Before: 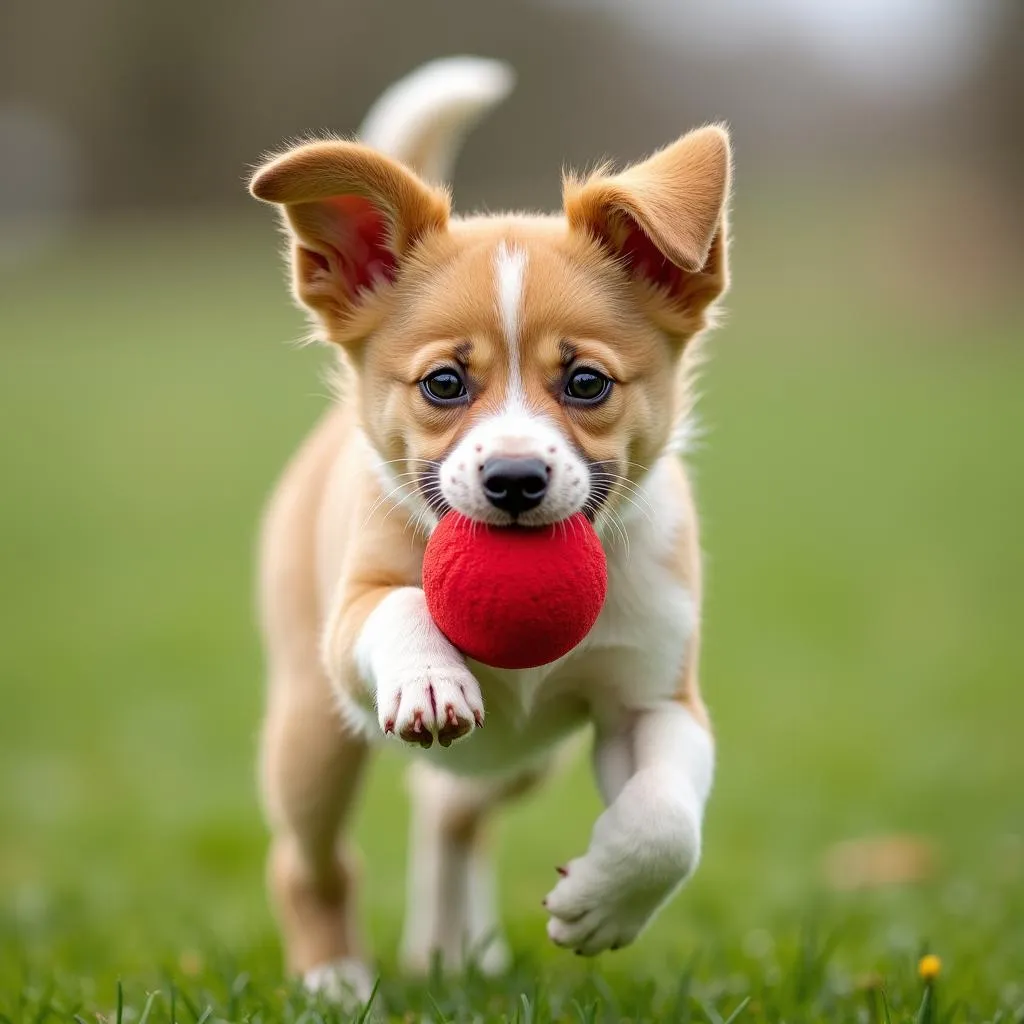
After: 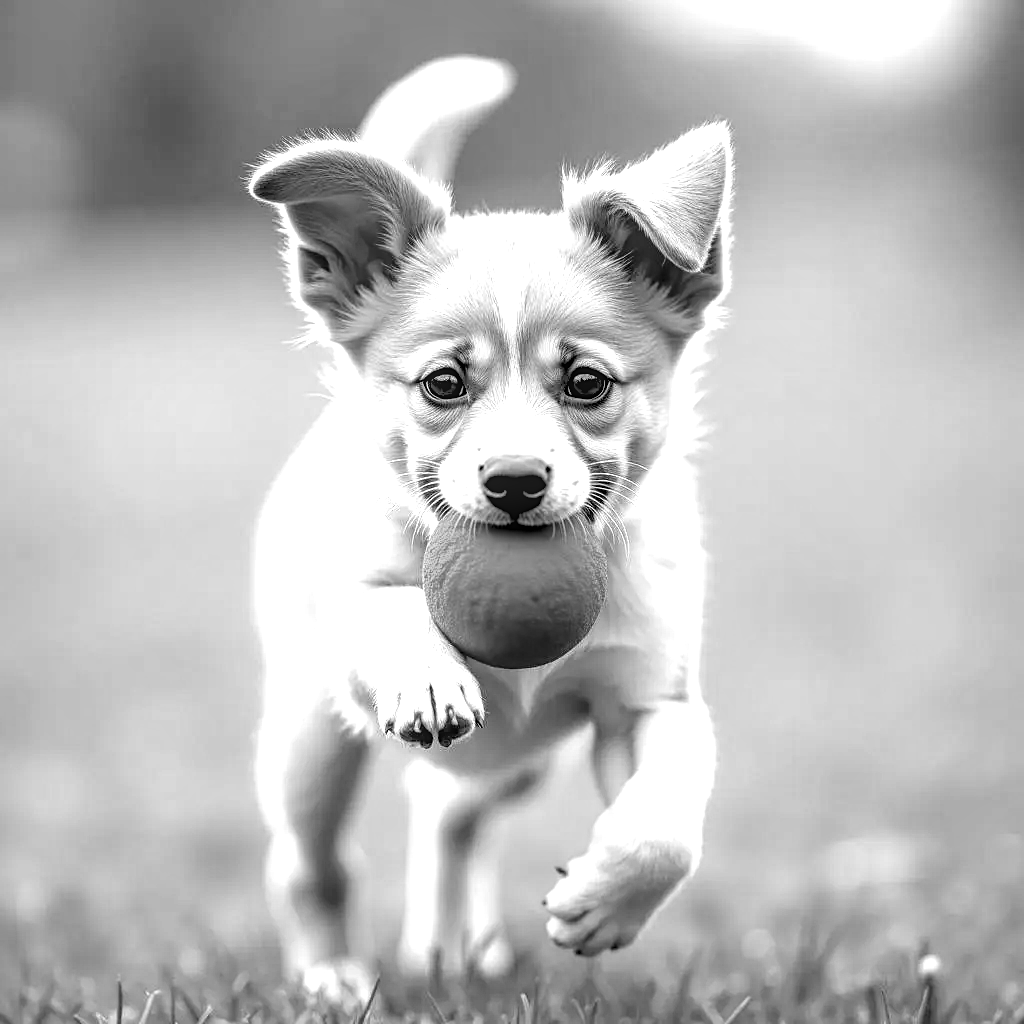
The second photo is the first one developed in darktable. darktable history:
monochrome: on, module defaults
sharpen: amount 0.2
exposure: black level correction 0.011, exposure 1.088 EV, compensate exposure bias true, compensate highlight preservation false
color calibration: output colorfulness [0, 0.315, 0, 0], x 0.341, y 0.355, temperature 5166 K
shadows and highlights: shadows 30.86, highlights 0, soften with gaussian
local contrast: detail 130%
